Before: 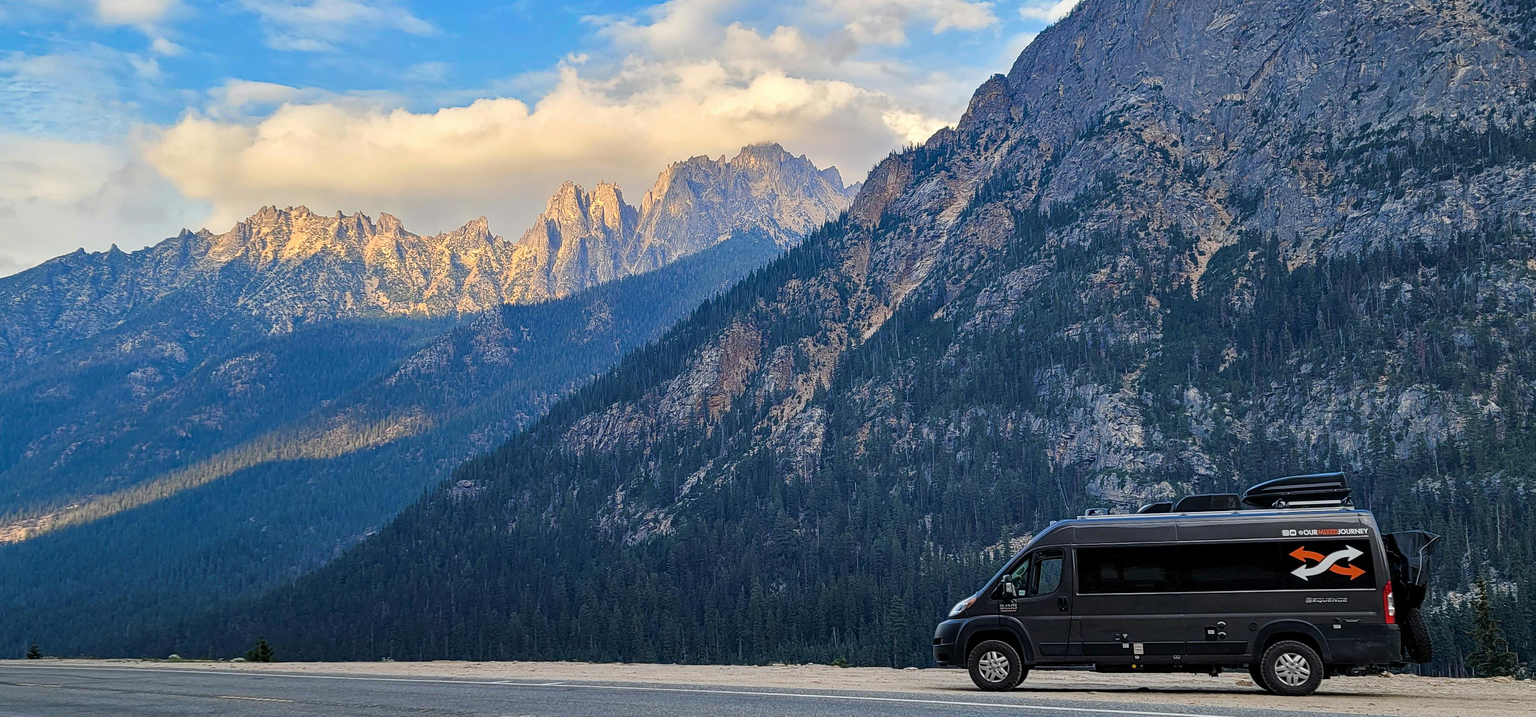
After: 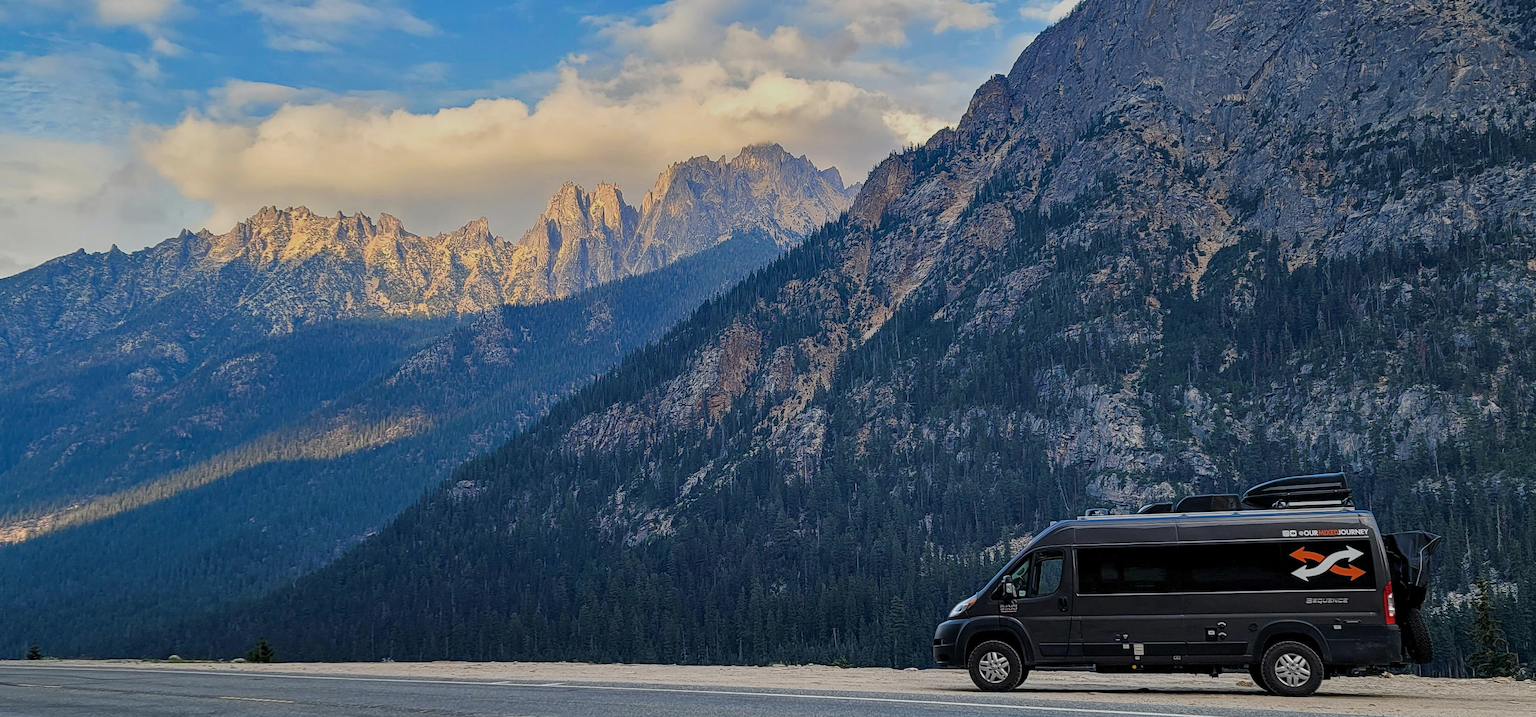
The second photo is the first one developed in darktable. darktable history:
graduated density: rotation 5.63°, offset 76.9
white balance: red 1, blue 1
